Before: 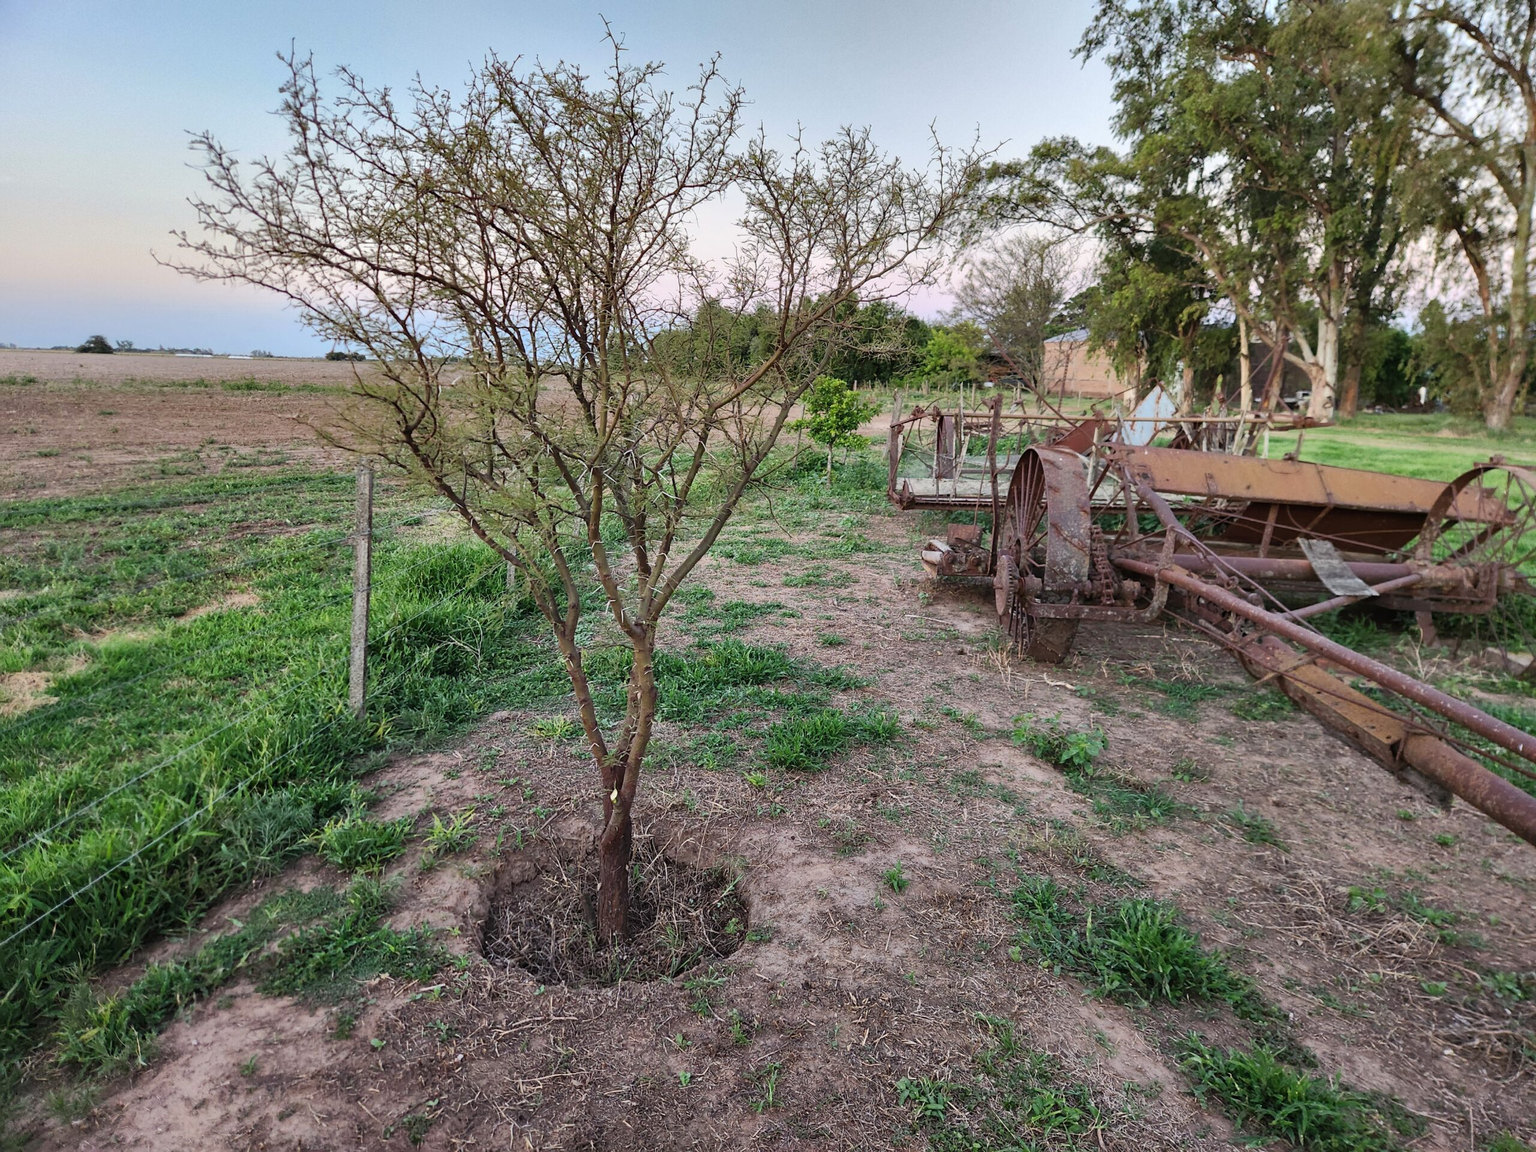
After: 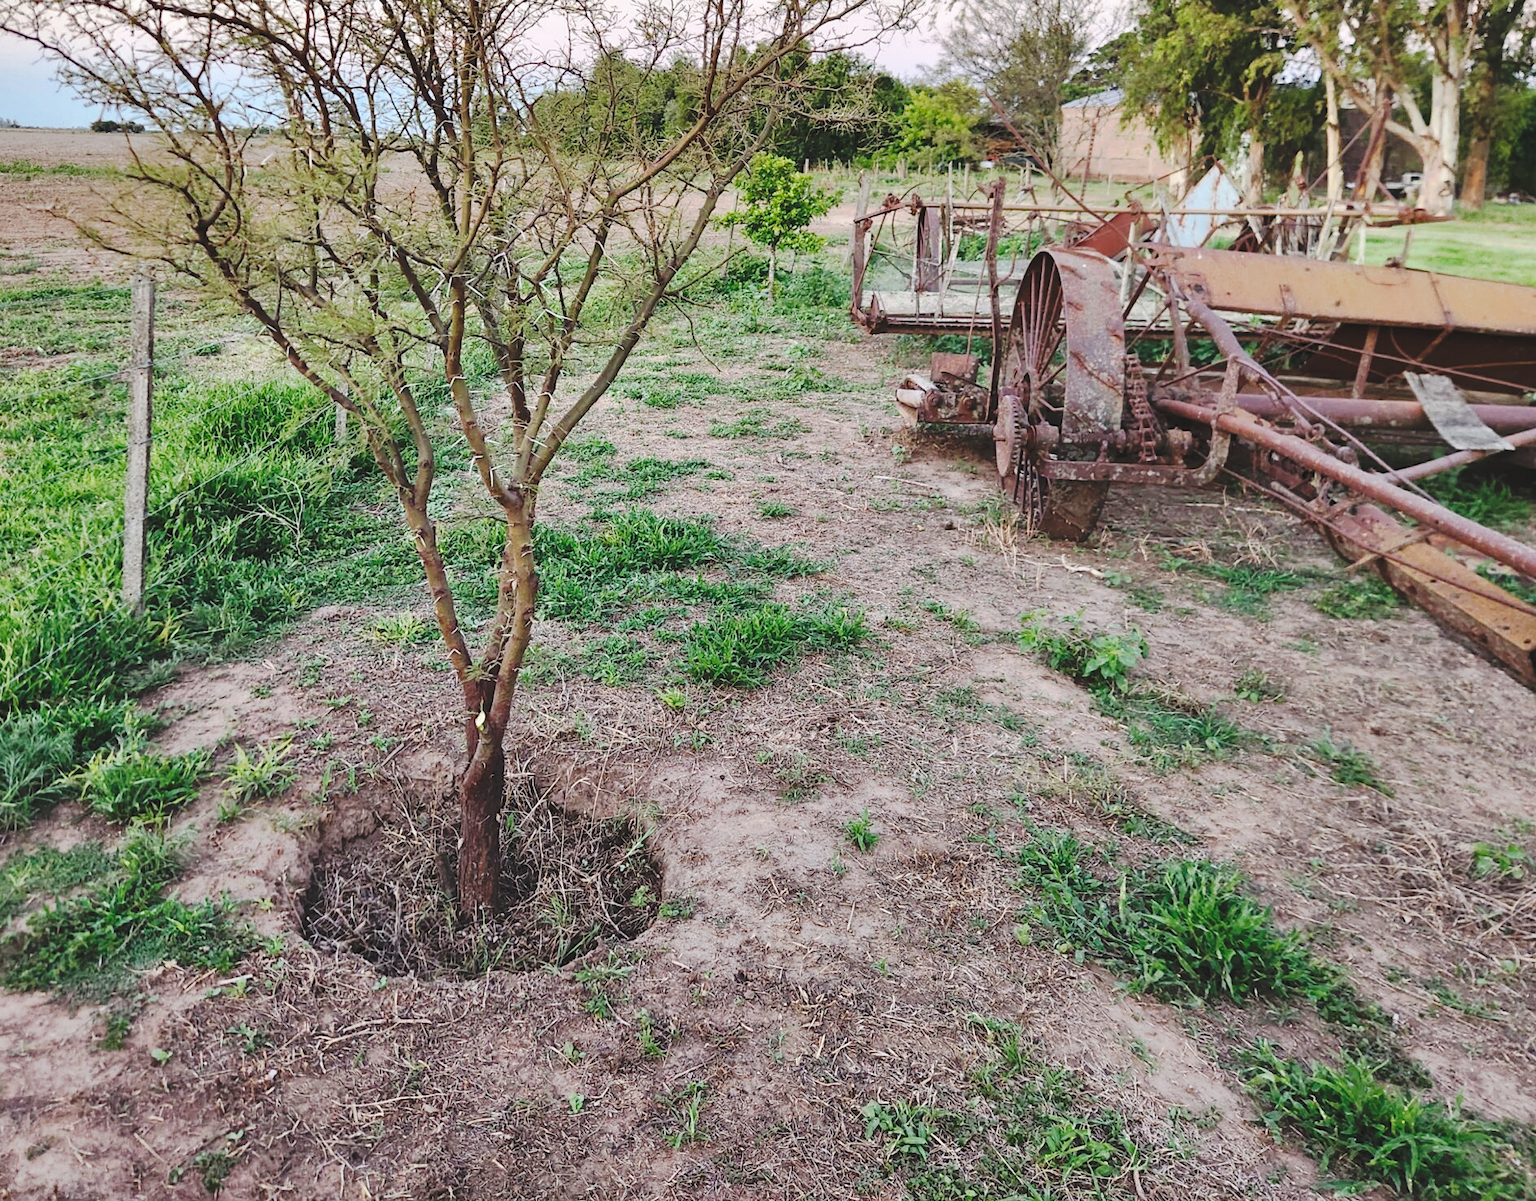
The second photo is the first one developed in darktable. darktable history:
shadows and highlights: low approximation 0.01, soften with gaussian
base curve: curves: ch0 [(0, 0) (0.028, 0.03) (0.121, 0.232) (0.46, 0.748) (0.859, 0.968) (1, 1)], preserve colors none
crop: left 16.871%, top 22.857%, right 9.116%
tone curve: curves: ch0 [(0, 0) (0.003, 0.08) (0.011, 0.088) (0.025, 0.104) (0.044, 0.122) (0.069, 0.141) (0.1, 0.161) (0.136, 0.181) (0.177, 0.209) (0.224, 0.246) (0.277, 0.293) (0.335, 0.343) (0.399, 0.399) (0.468, 0.464) (0.543, 0.54) (0.623, 0.616) (0.709, 0.694) (0.801, 0.757) (0.898, 0.821) (1, 1)], preserve colors none
